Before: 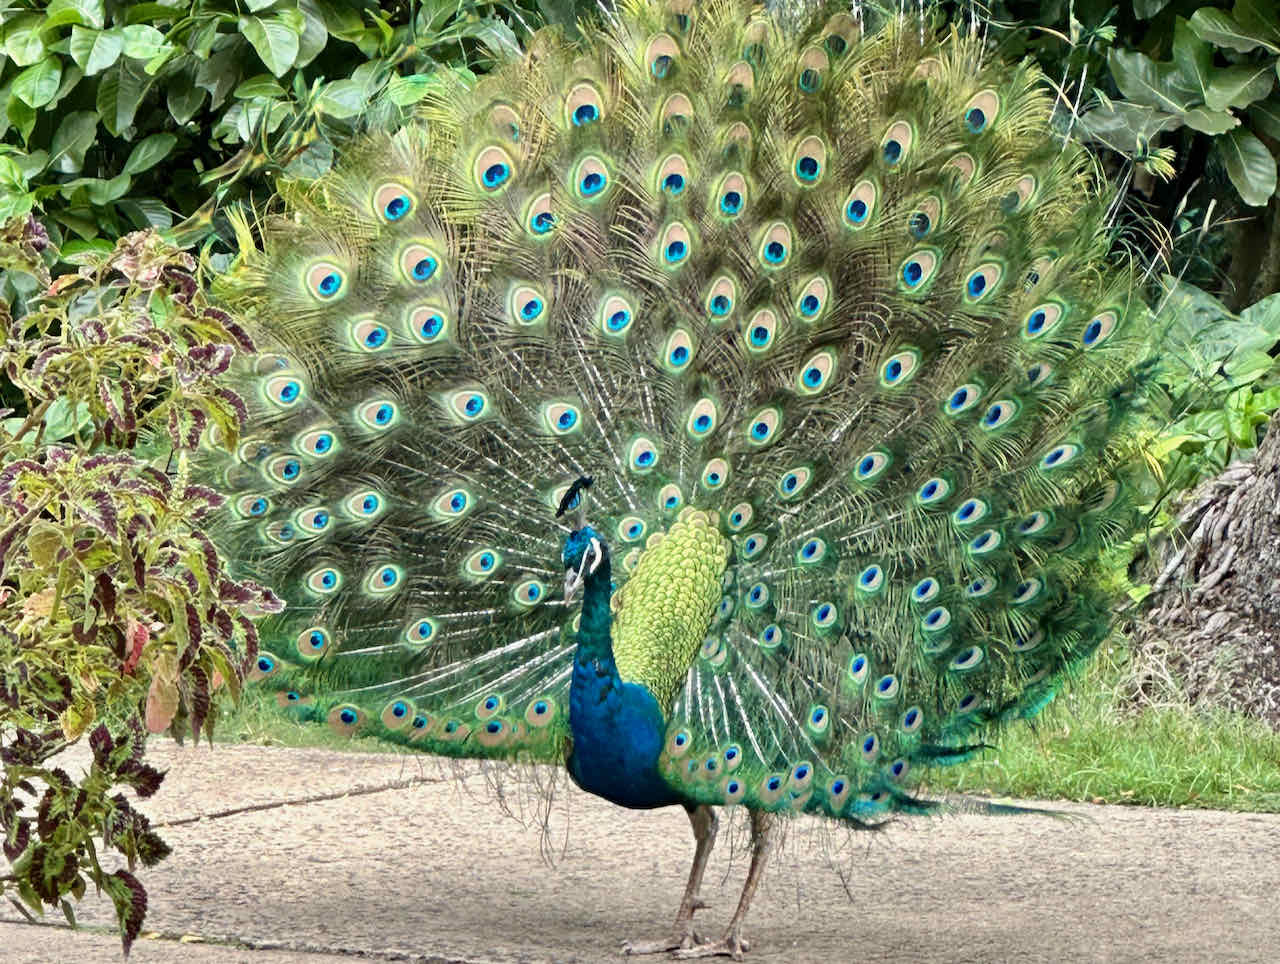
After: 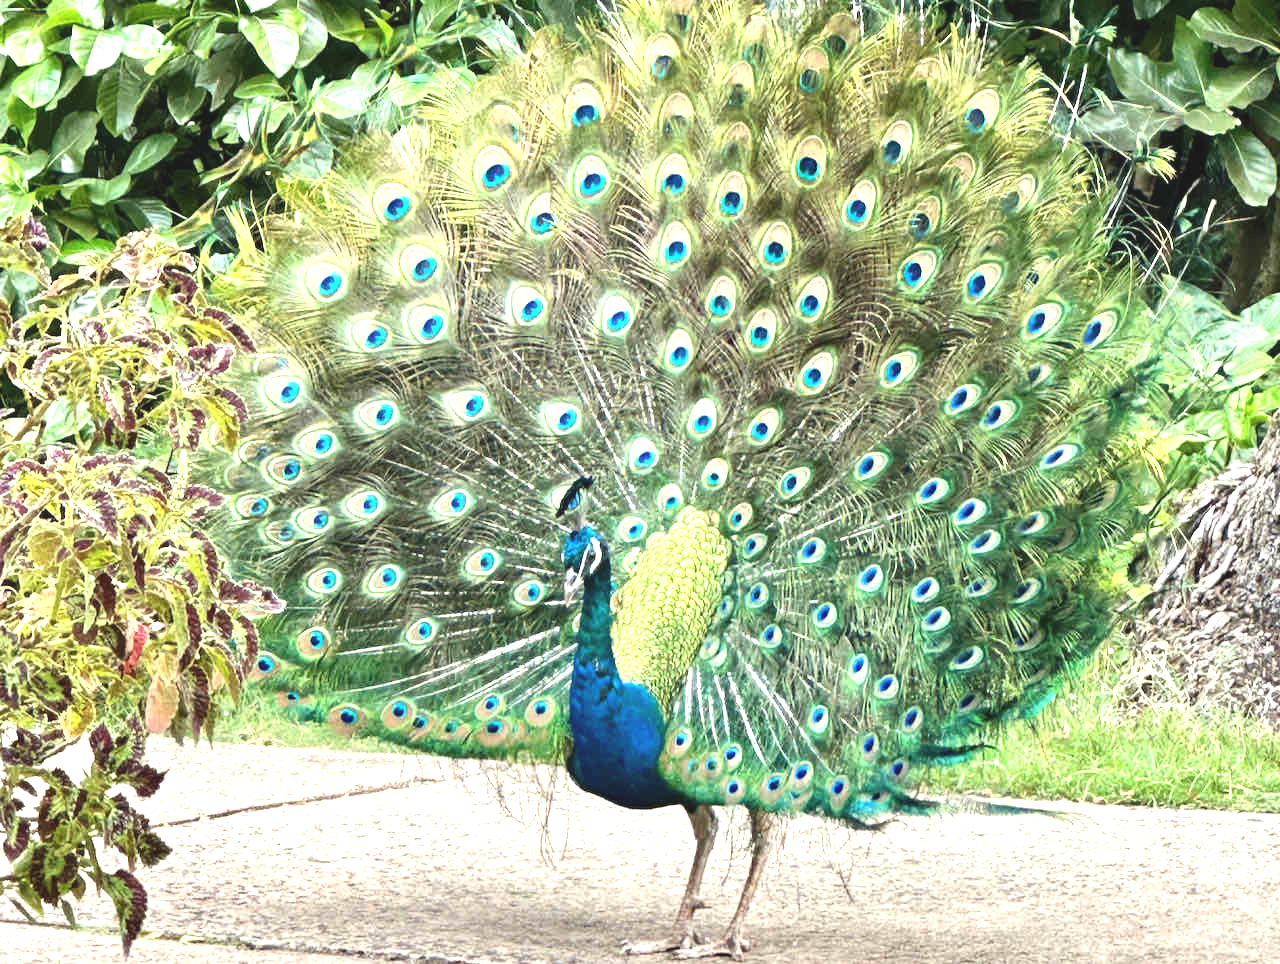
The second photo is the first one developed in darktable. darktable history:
exposure: black level correction -0.005, exposure 1.006 EV, compensate highlight preservation false
